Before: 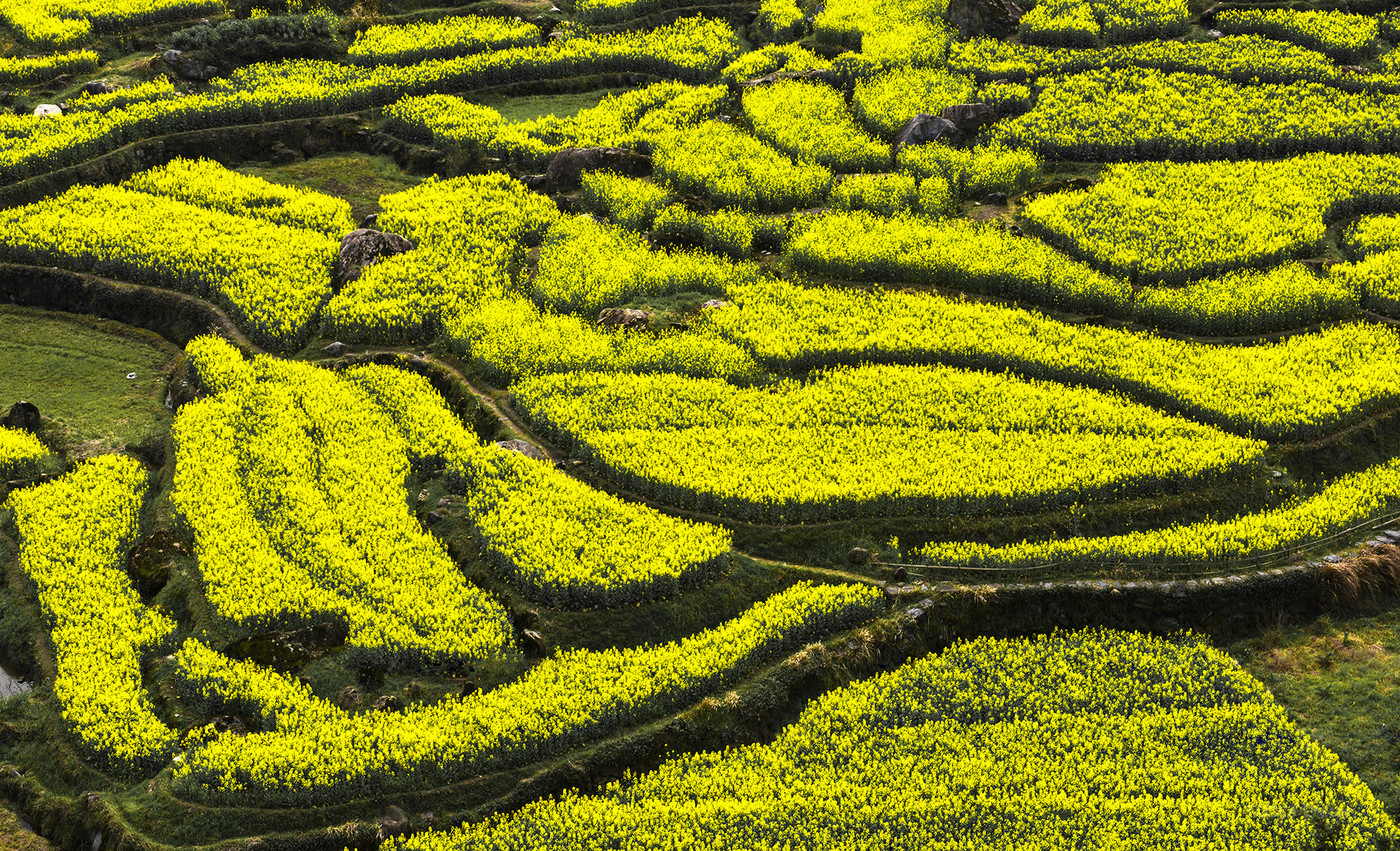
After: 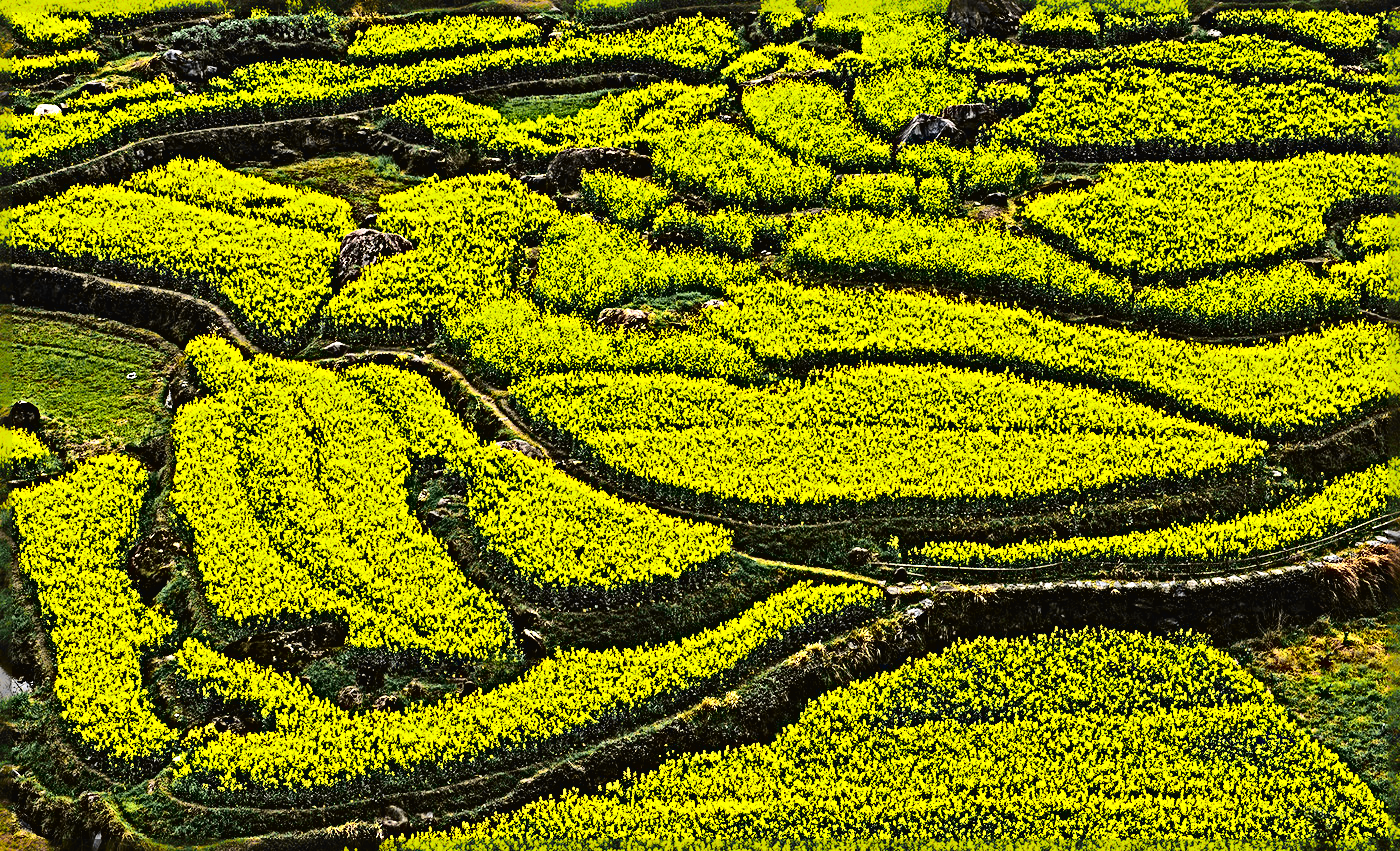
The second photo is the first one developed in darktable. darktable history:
sharpen: radius 6.279, amount 1.8, threshold 0.043
shadows and highlights: radius 122.26, shadows 21.81, white point adjustment -9.65, highlights -15.69, highlights color adjustment 78.64%, soften with gaussian
tone curve: curves: ch0 [(0, 0.023) (0.103, 0.087) (0.277, 0.28) (0.46, 0.554) (0.569, 0.68) (0.735, 0.843) (0.994, 0.984)]; ch1 [(0, 0) (0.324, 0.285) (0.456, 0.438) (0.488, 0.497) (0.512, 0.503) (0.535, 0.535) (0.599, 0.606) (0.715, 0.738) (1, 1)]; ch2 [(0, 0) (0.369, 0.388) (0.449, 0.431) (0.478, 0.471) (0.502, 0.503) (0.55, 0.553) (0.603, 0.602) (0.656, 0.713) (1, 1)], color space Lab, independent channels, preserve colors none
